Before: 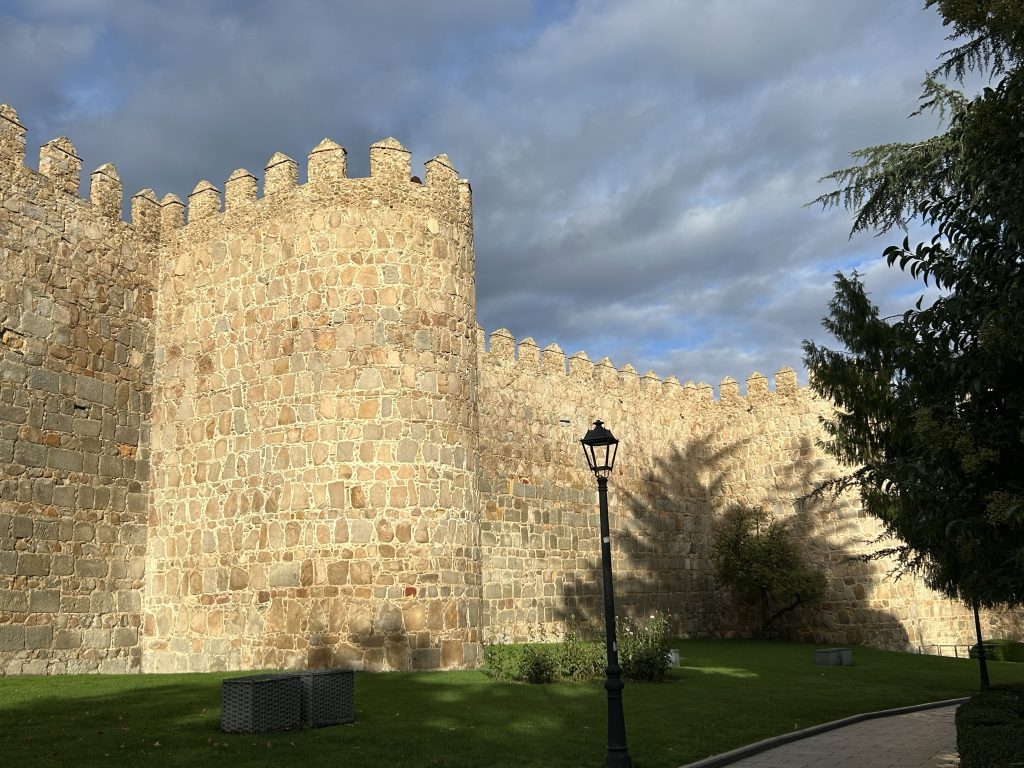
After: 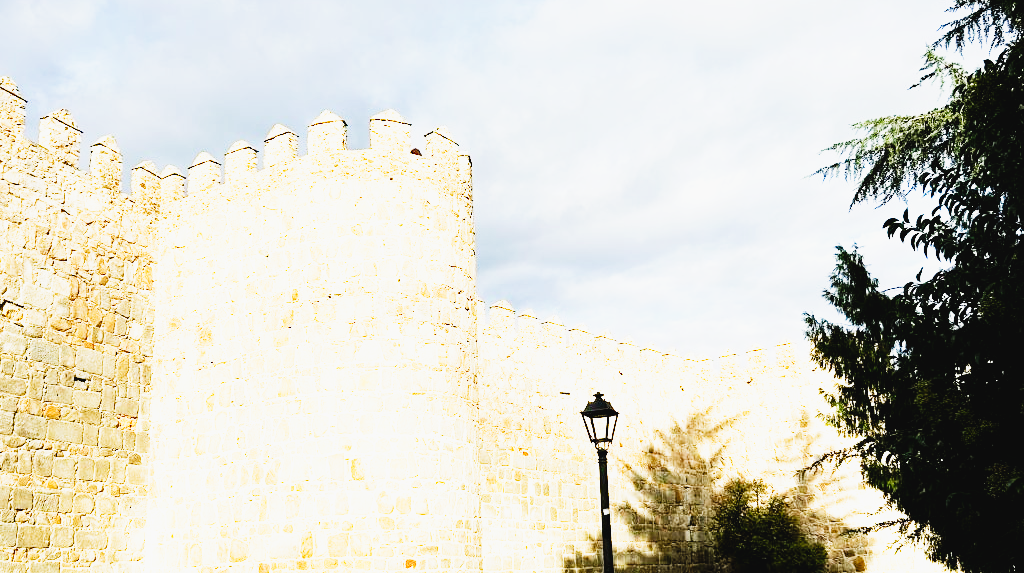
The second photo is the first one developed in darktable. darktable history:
tone equalizer: -8 EV -0.455 EV, -7 EV -0.356 EV, -6 EV -0.364 EV, -5 EV -0.243 EV, -3 EV 0.193 EV, -2 EV 0.347 EV, -1 EV 0.41 EV, +0 EV 0.447 EV
base curve: curves: ch0 [(0, 0.003) (0.001, 0.002) (0.006, 0.004) (0.02, 0.022) (0.048, 0.086) (0.094, 0.234) (0.162, 0.431) (0.258, 0.629) (0.385, 0.8) (0.548, 0.918) (0.751, 0.988) (1, 1)], preserve colors none
crop: top 3.763%, bottom 21.504%
tone curve: curves: ch0 [(0.003, 0.032) (0.037, 0.037) (0.142, 0.117) (0.279, 0.311) (0.405, 0.49) (0.526, 0.651) (0.722, 0.857) (0.875, 0.946) (1, 0.98)]; ch1 [(0, 0) (0.305, 0.325) (0.453, 0.437) (0.482, 0.473) (0.501, 0.498) (0.515, 0.523) (0.559, 0.591) (0.6, 0.659) (0.656, 0.71) (1, 1)]; ch2 [(0, 0) (0.323, 0.277) (0.424, 0.396) (0.479, 0.484) (0.499, 0.502) (0.515, 0.537) (0.564, 0.595) (0.644, 0.703) (0.742, 0.803) (1, 1)], preserve colors none
haze removal: compatibility mode true, adaptive false
